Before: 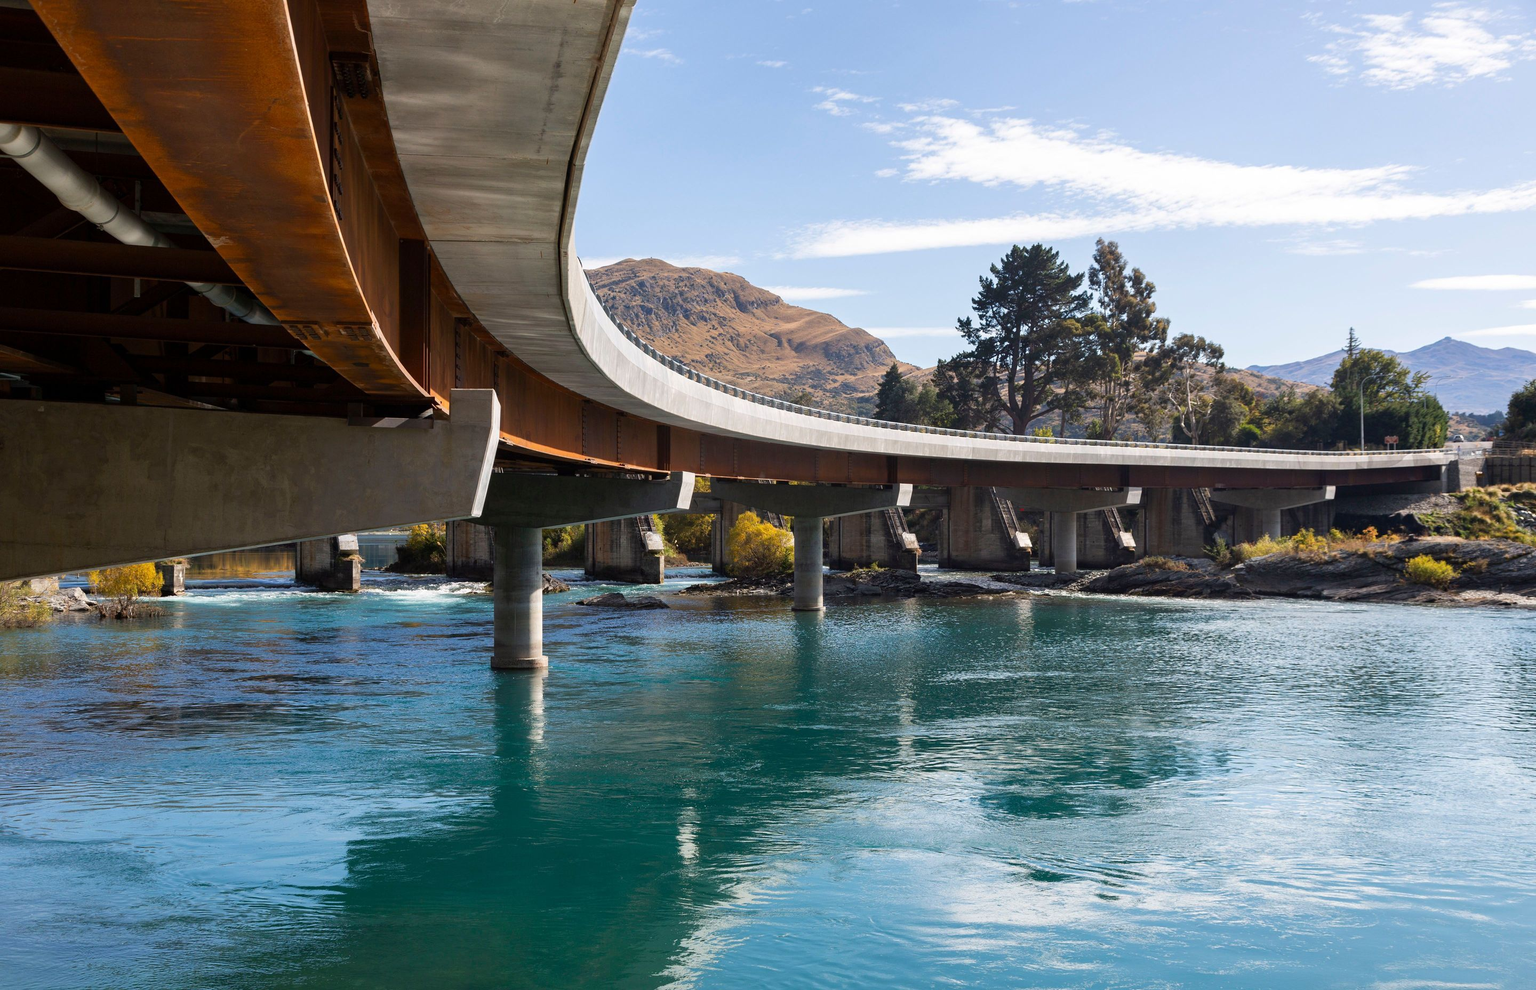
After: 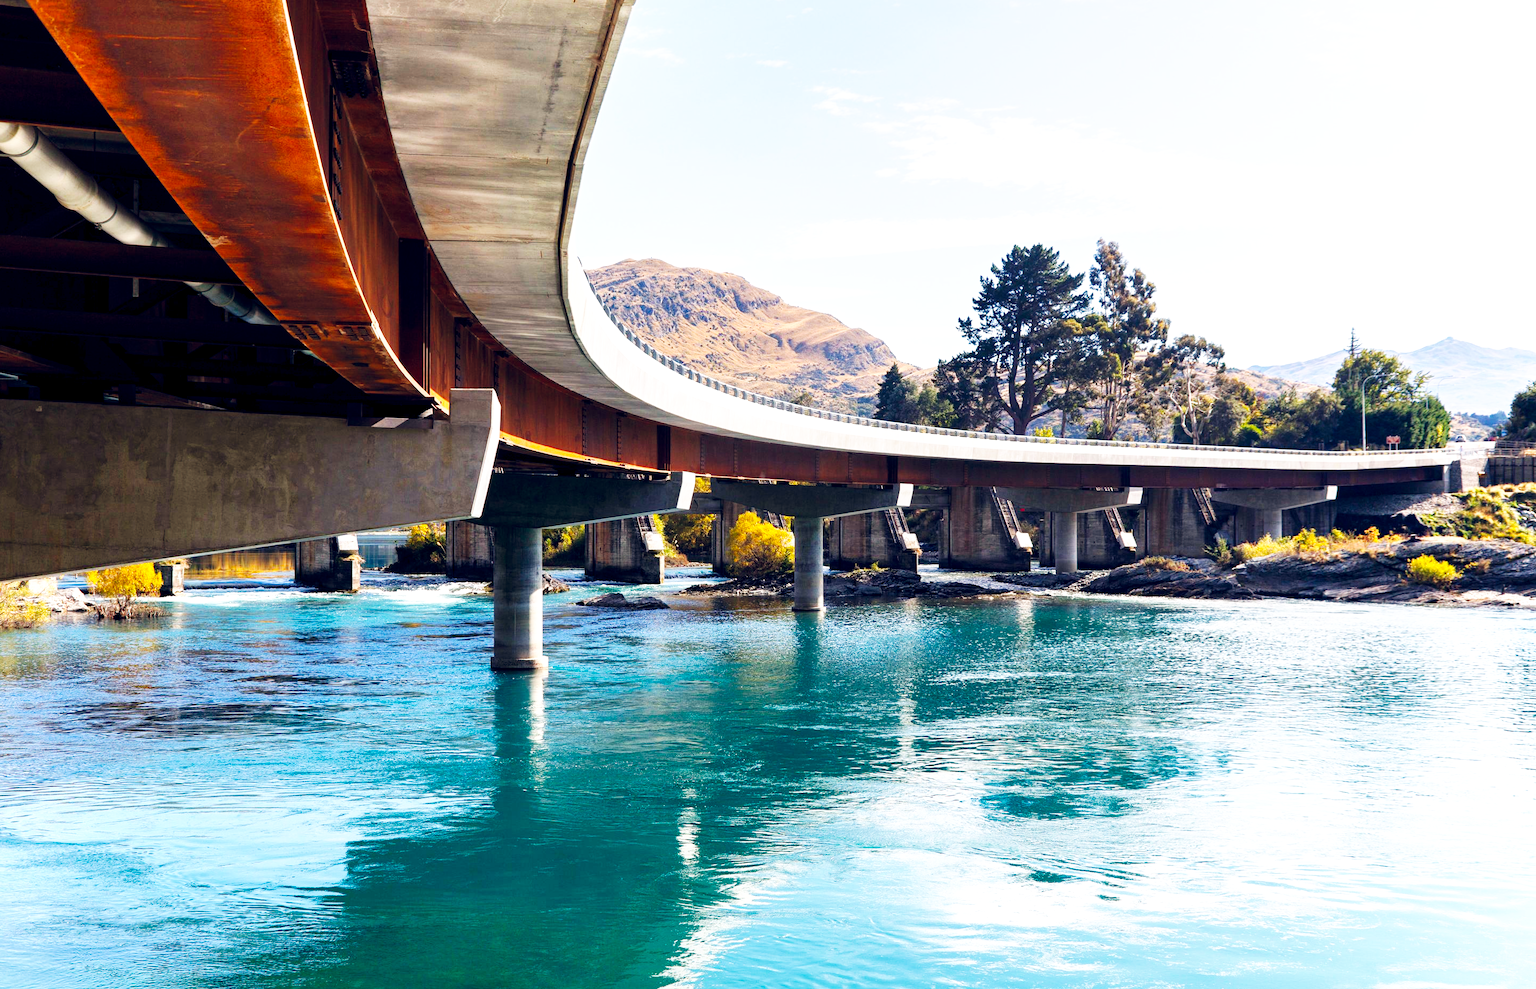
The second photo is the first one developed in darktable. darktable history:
base curve: curves: ch0 [(0, 0) (0.007, 0.004) (0.027, 0.03) (0.046, 0.07) (0.207, 0.54) (0.442, 0.872) (0.673, 0.972) (1, 1)], preserve colors none
local contrast: highlights 100%, shadows 100%, detail 120%, midtone range 0.2
color balance rgb: shadows lift › hue 87.51°, highlights gain › chroma 1.35%, highlights gain › hue 55.1°, global offset › chroma 0.13%, global offset › hue 253.66°, perceptual saturation grading › global saturation 16.38%
lens correction: scale 1, crop 1, focal 35, aperture 2.5, distance 1000, camera "Canon EOS 5D Mark III", lens "Sigma 35mm f/1.4 DG HSM"
